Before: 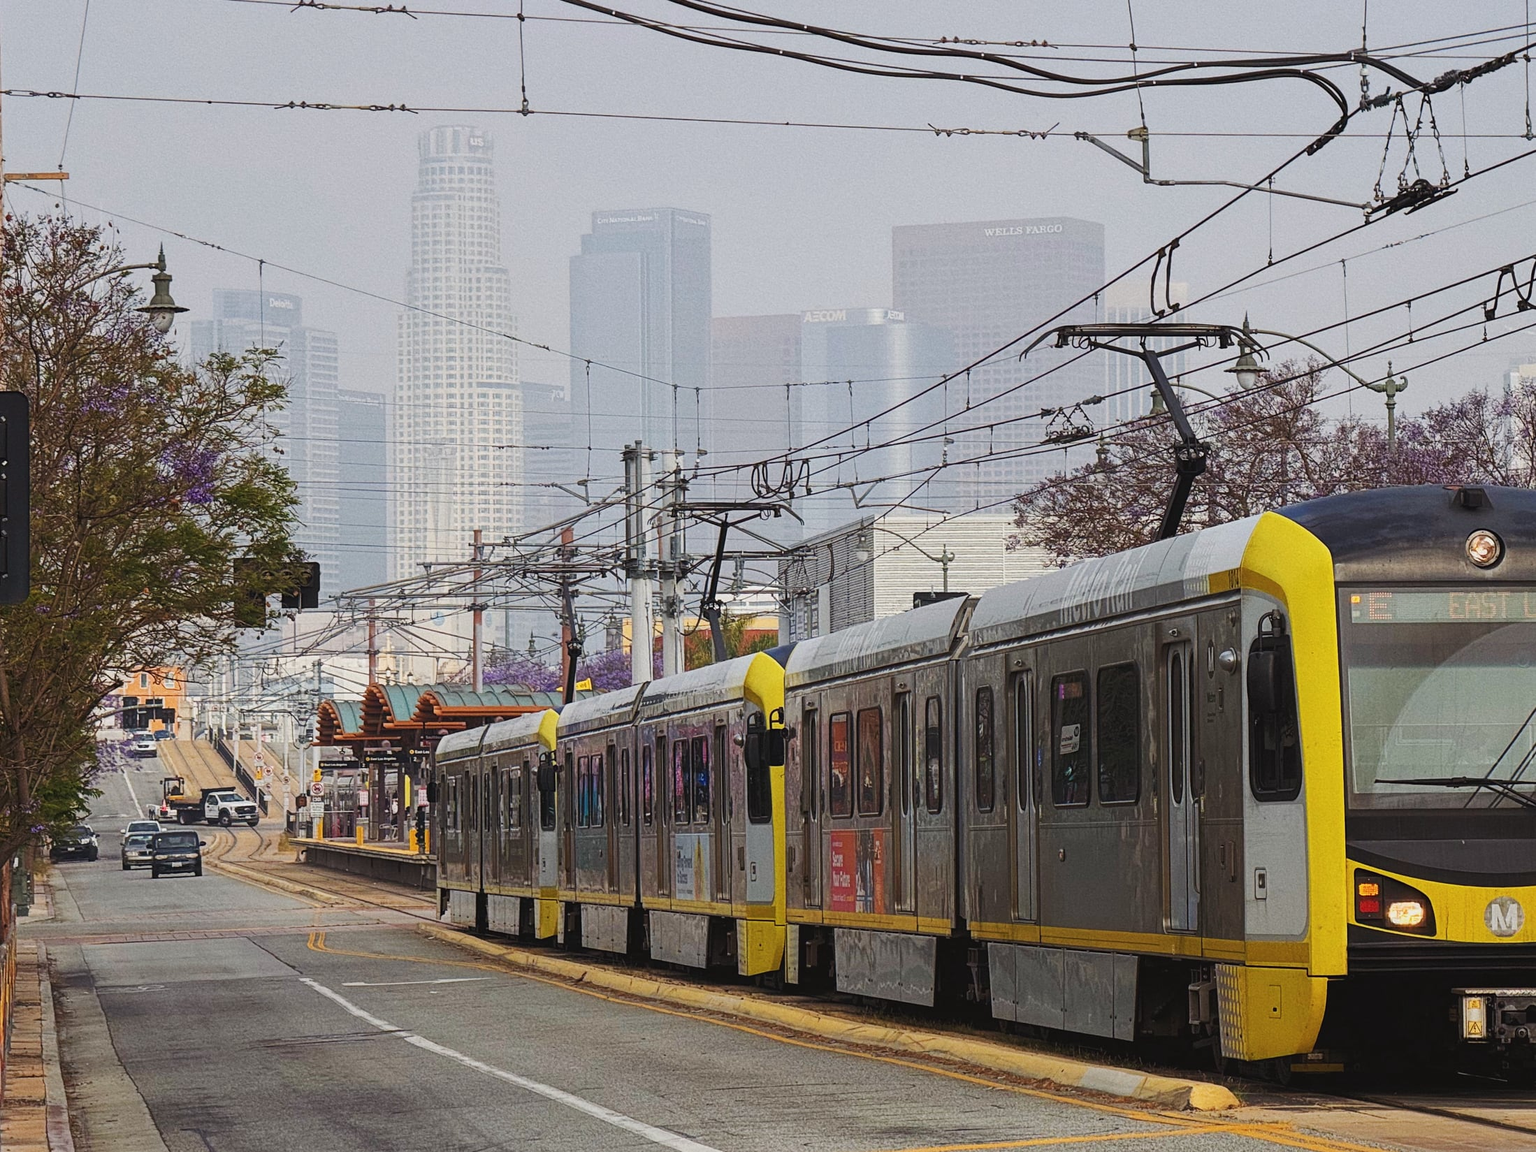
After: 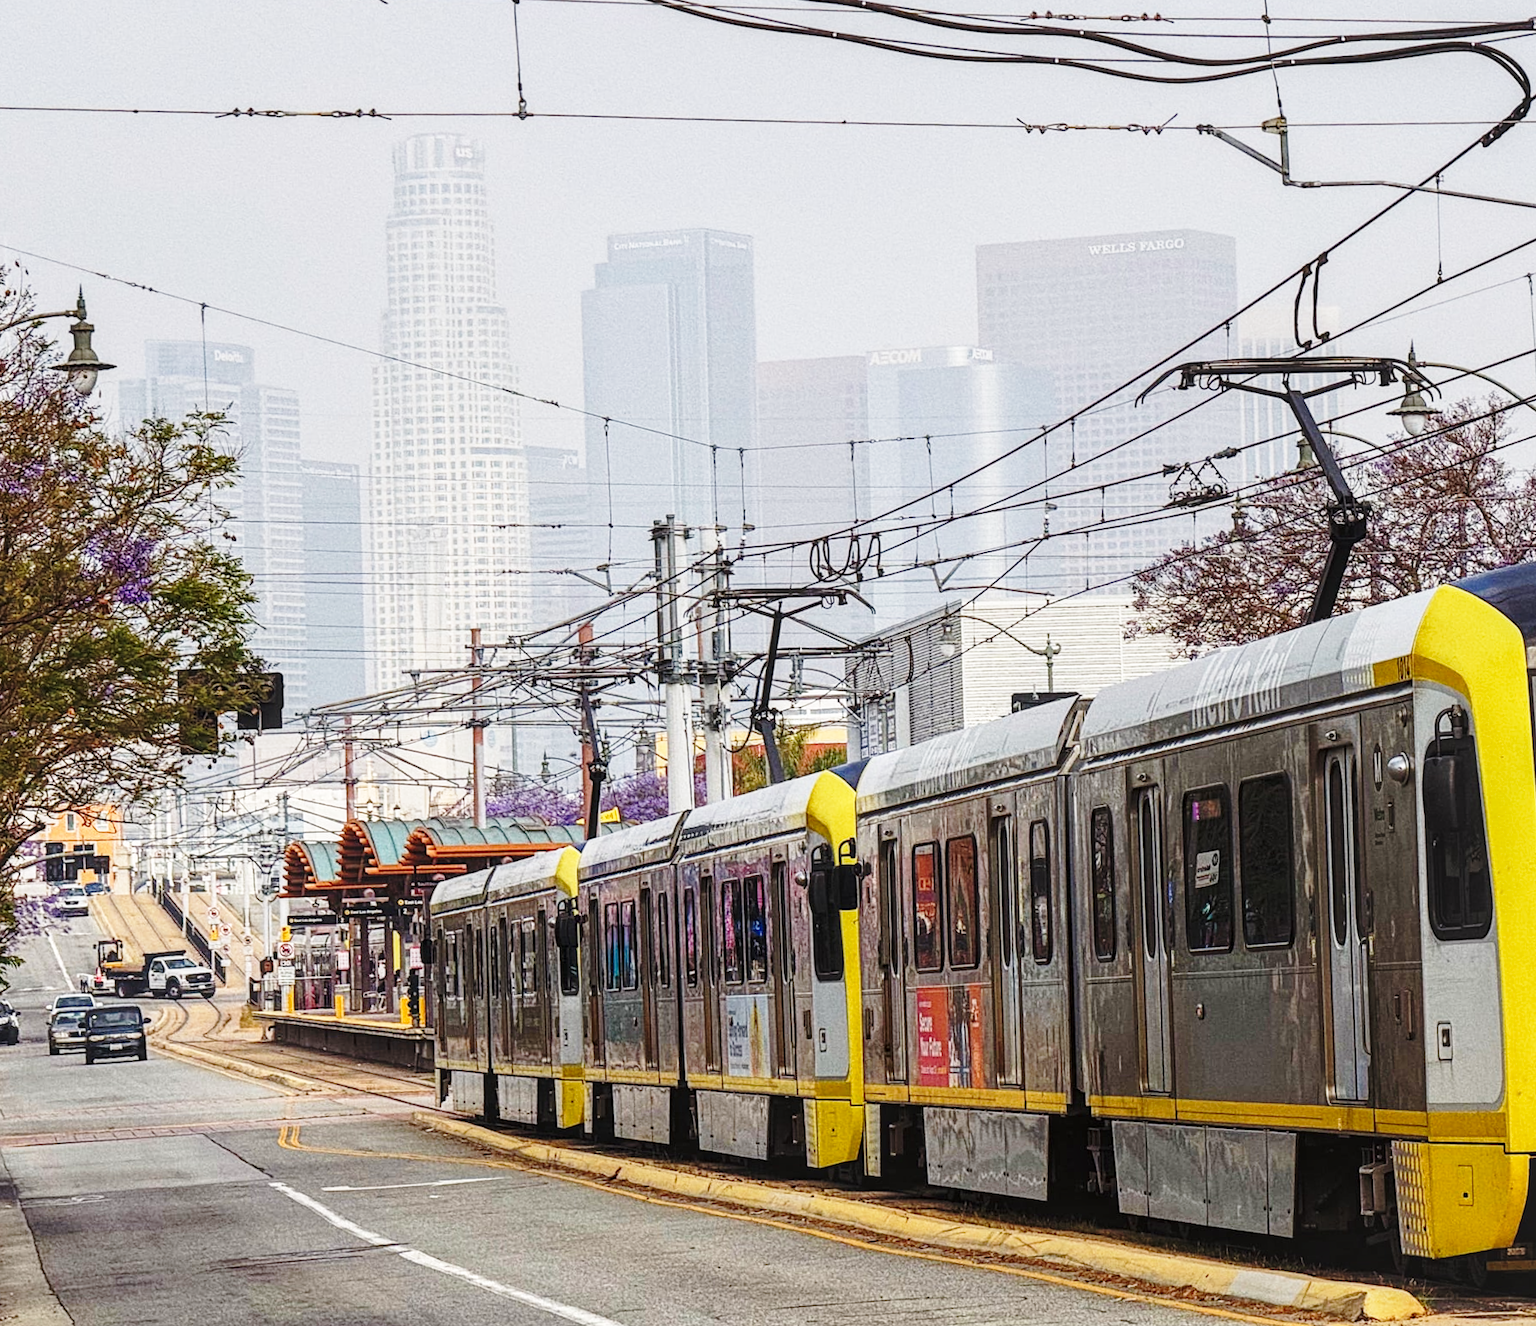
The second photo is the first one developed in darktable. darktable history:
local contrast: detail 130%
crop and rotate: angle 1.26°, left 4.502%, top 0.714%, right 11.559%, bottom 2.613%
base curve: curves: ch0 [(0, 0) (0.028, 0.03) (0.121, 0.232) (0.46, 0.748) (0.859, 0.968) (1, 1)], preserve colors none
